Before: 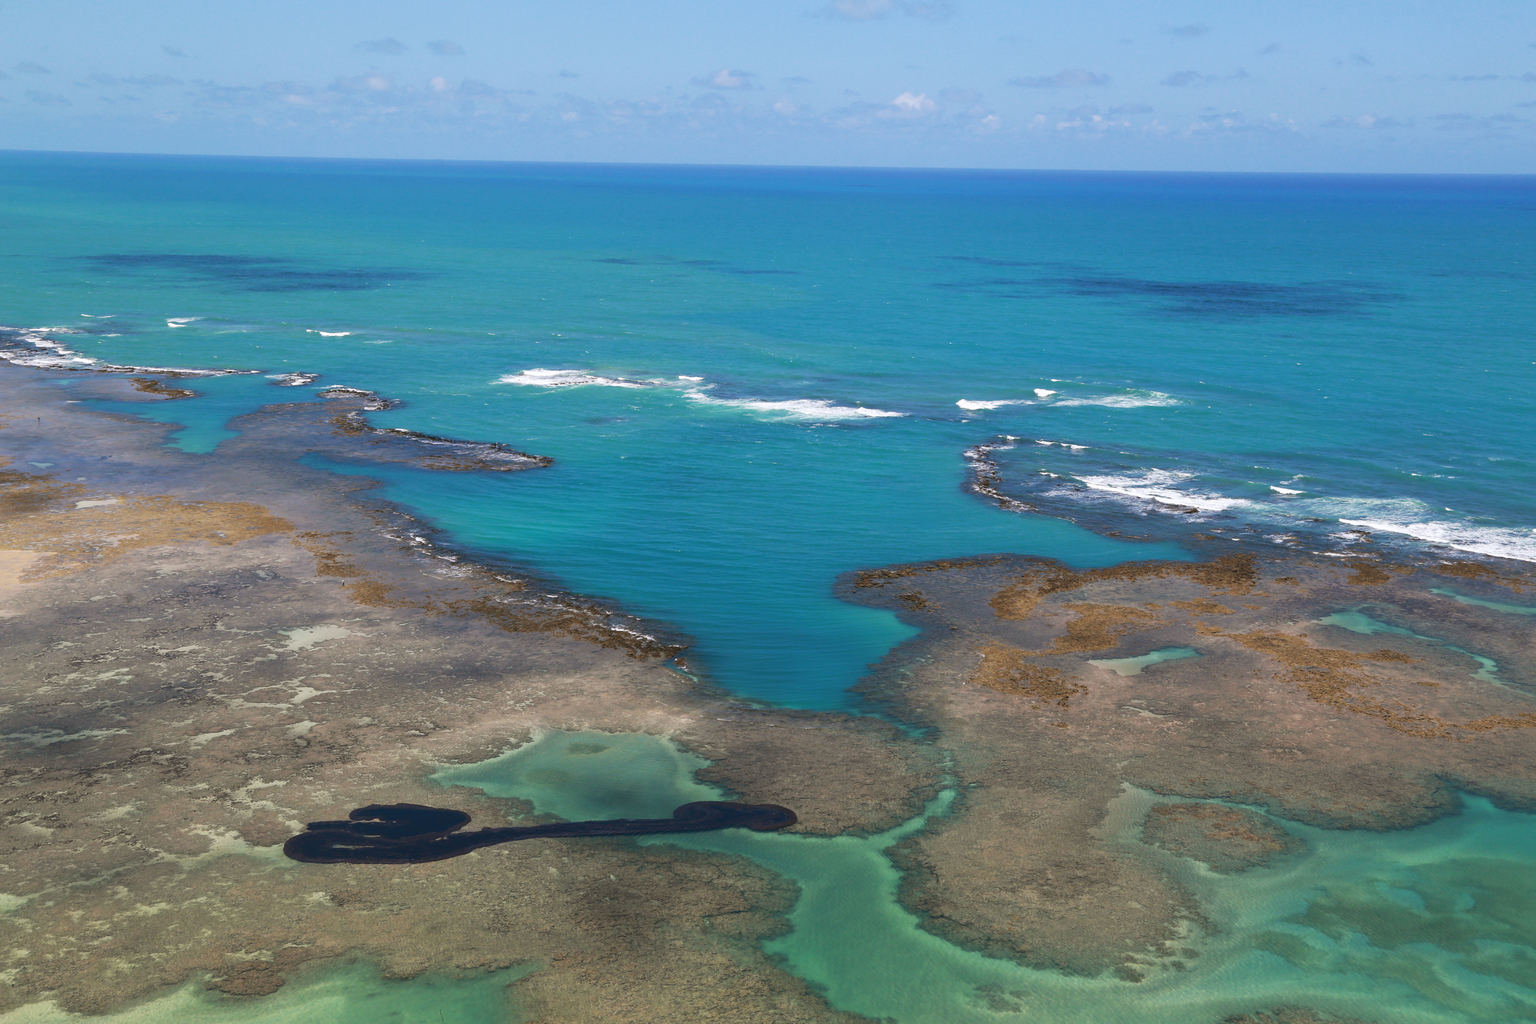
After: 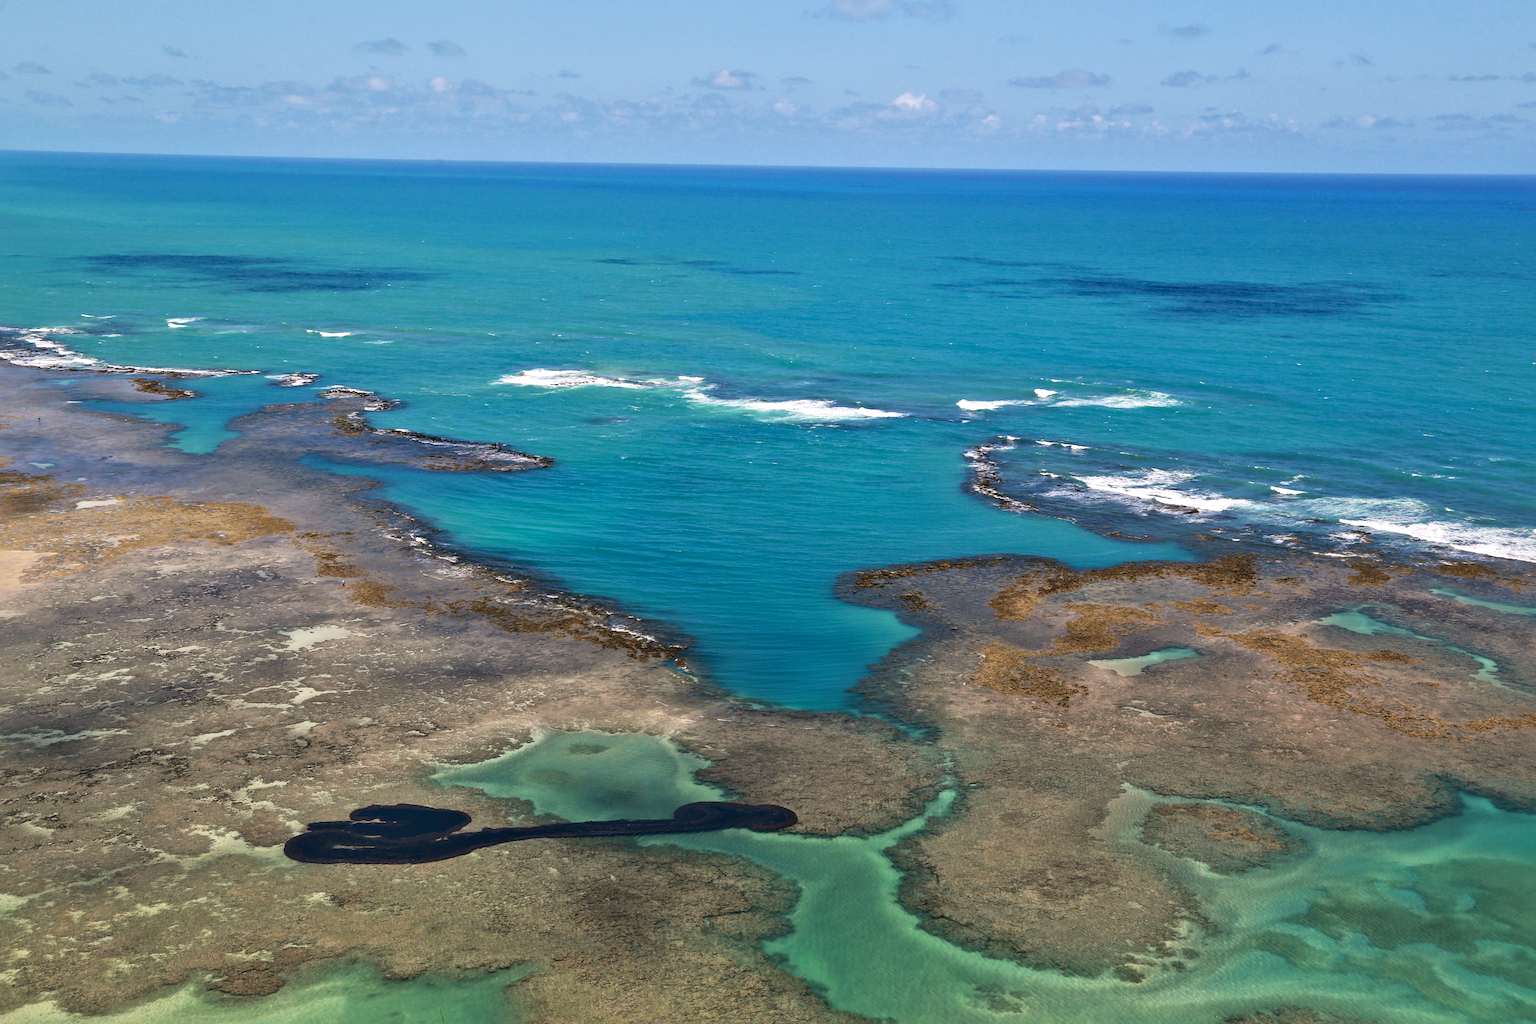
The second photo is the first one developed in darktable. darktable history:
color correction: highlights a* 0.947, highlights b* 2.87, saturation 1.1
local contrast: mode bilateral grid, contrast 25, coarseness 60, detail 151%, midtone range 0.2
